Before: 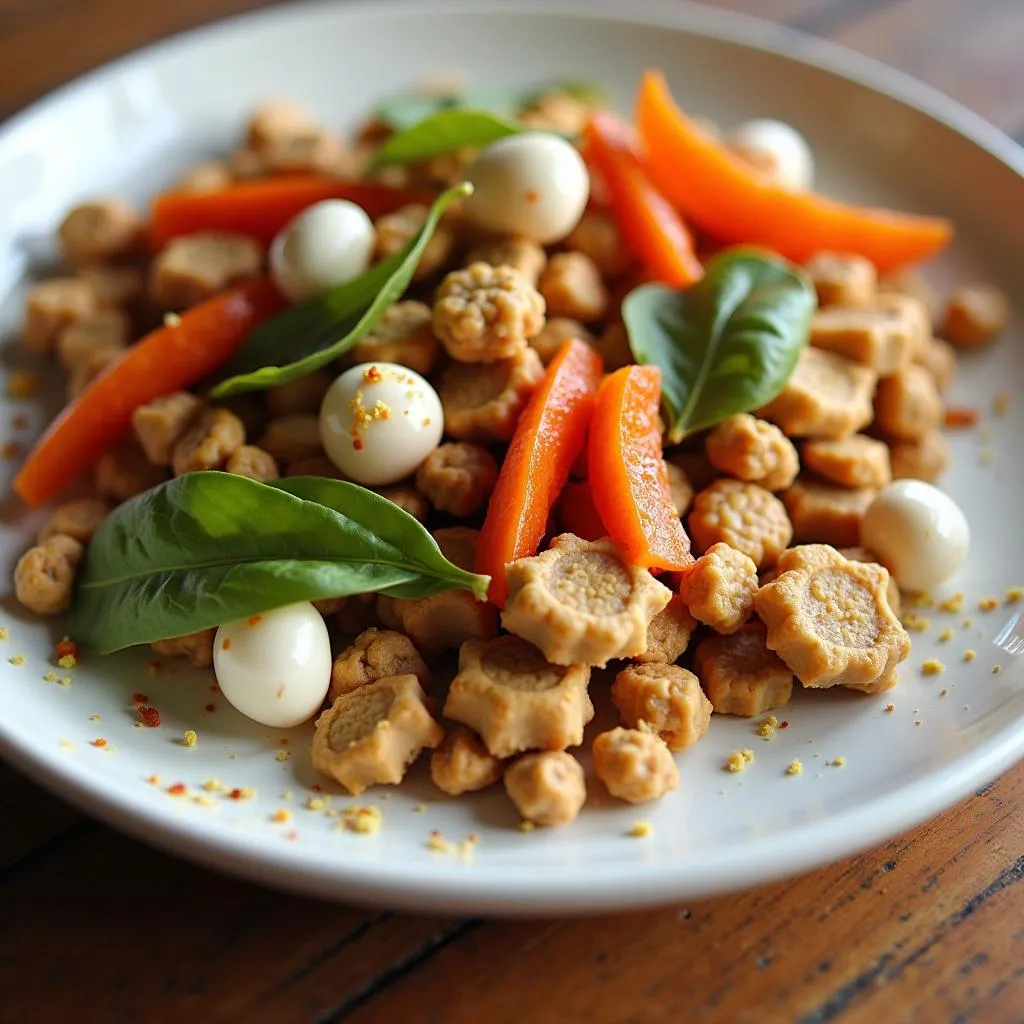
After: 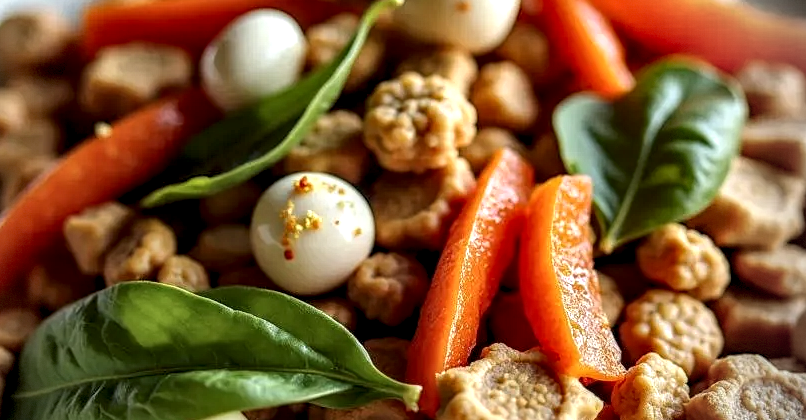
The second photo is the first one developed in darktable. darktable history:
vignetting: center (-0.121, -0.003), dithering 8-bit output, unbound false
crop: left 6.79%, top 18.585%, right 14.449%, bottom 40.355%
local contrast: highlights 8%, shadows 38%, detail 183%, midtone range 0.478
